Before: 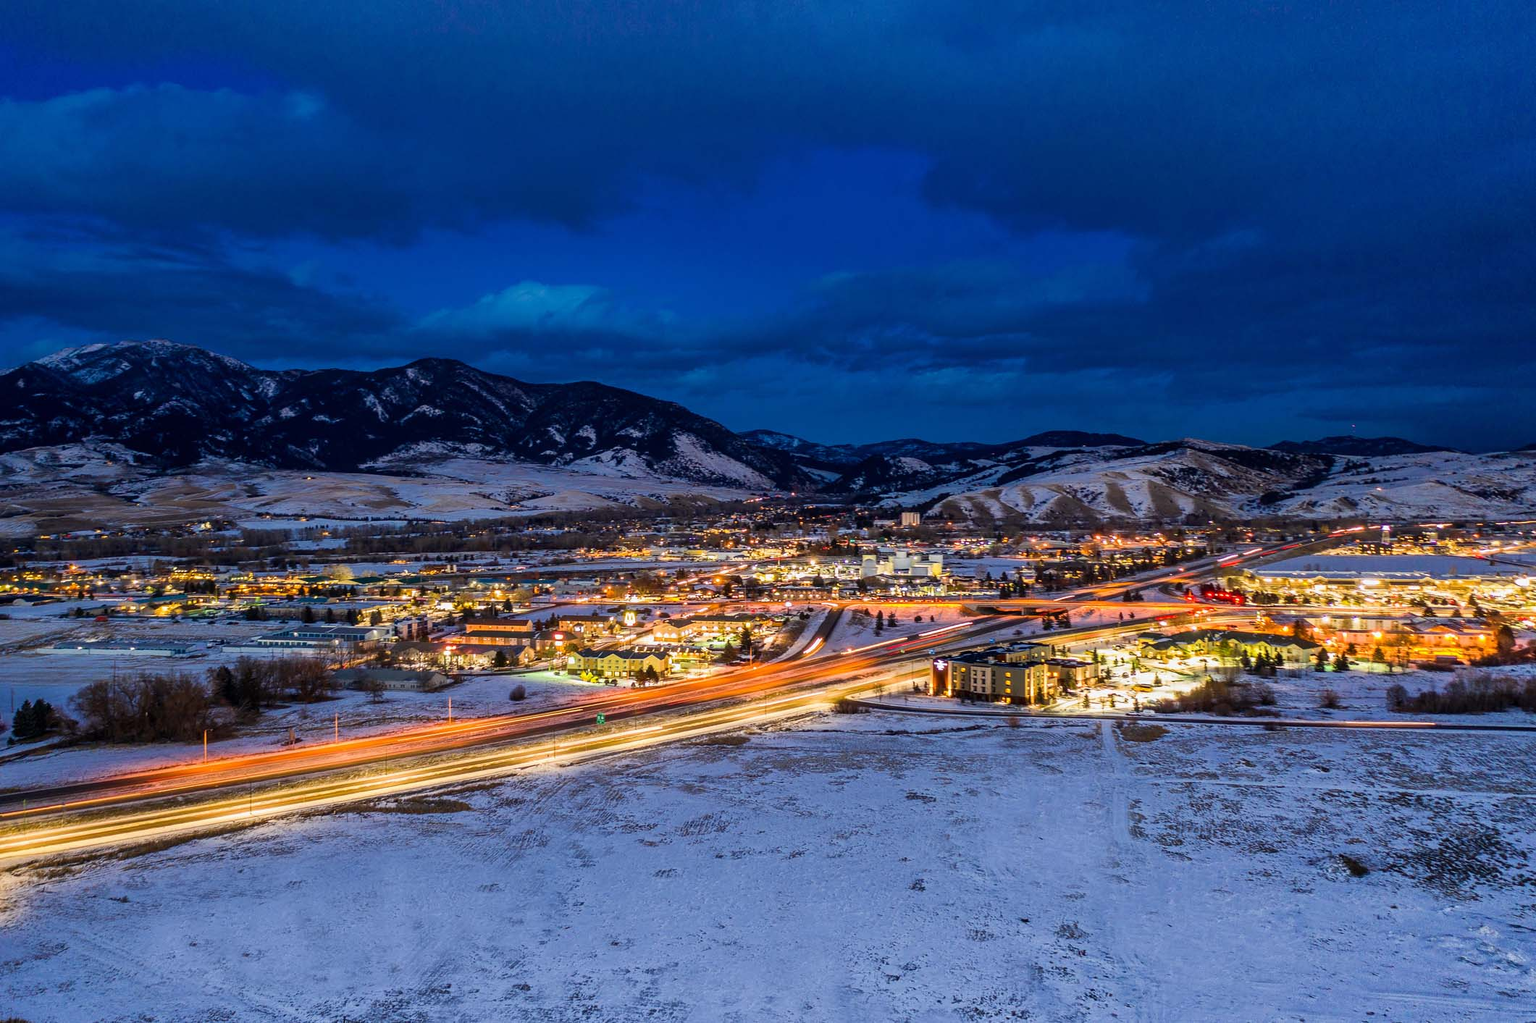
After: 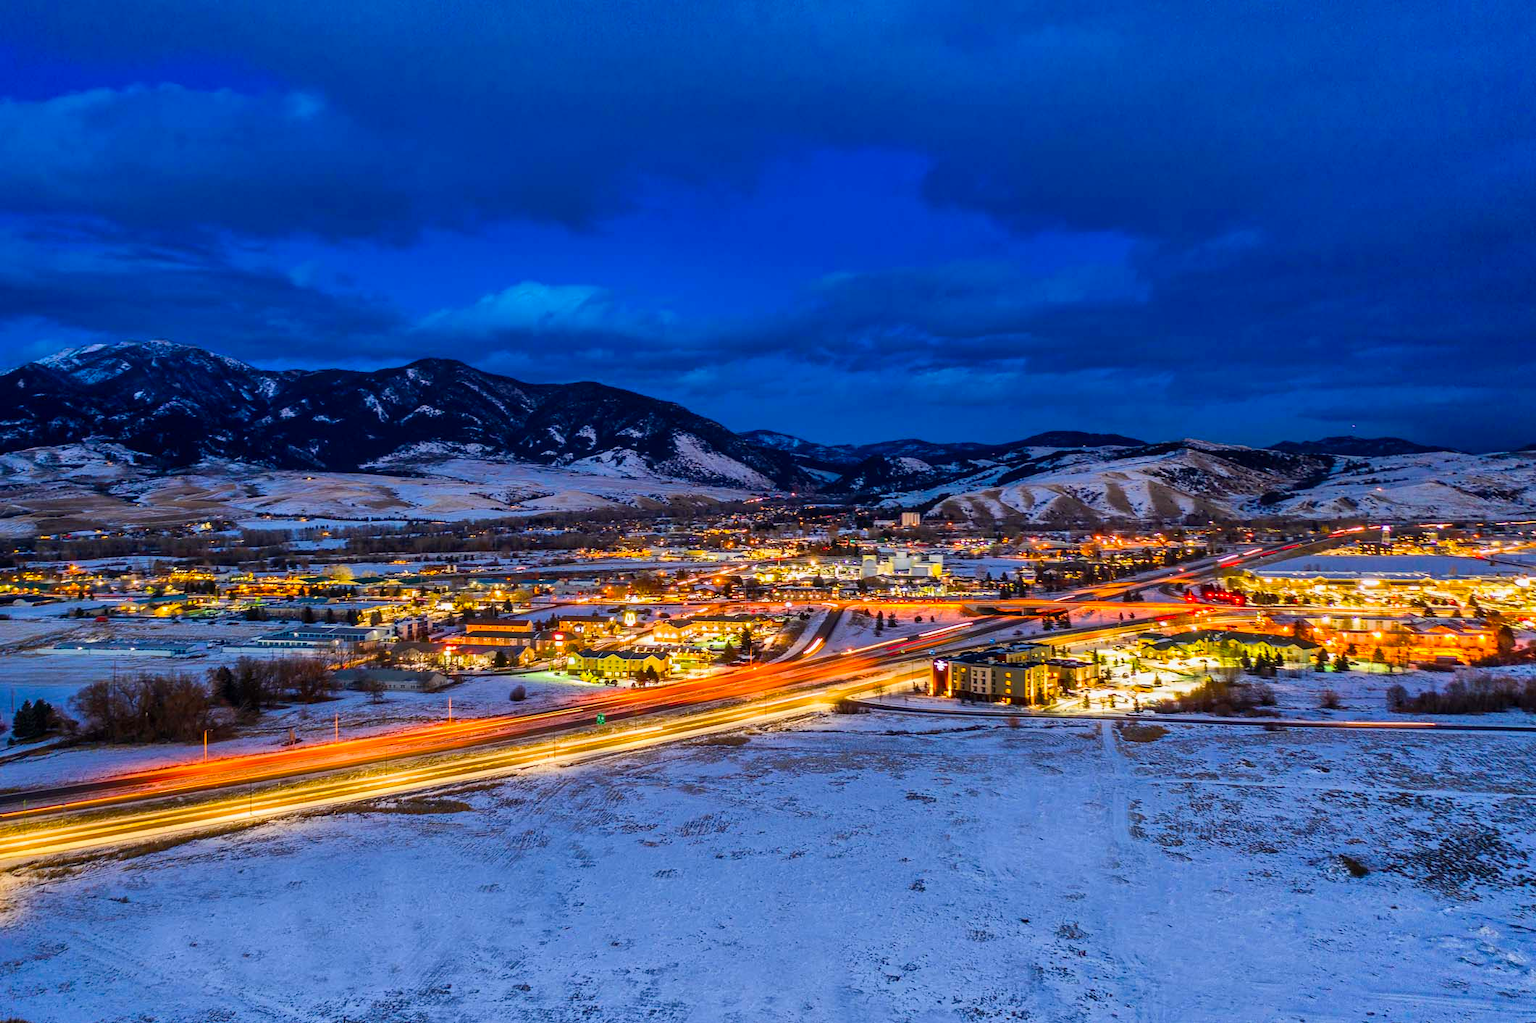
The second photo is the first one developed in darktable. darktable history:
shadows and highlights: radius 108.52, shadows 40.68, highlights -72.88, low approximation 0.01, soften with gaussian
color balance: output saturation 120%
contrast brightness saturation: contrast 0.04, saturation 0.16
